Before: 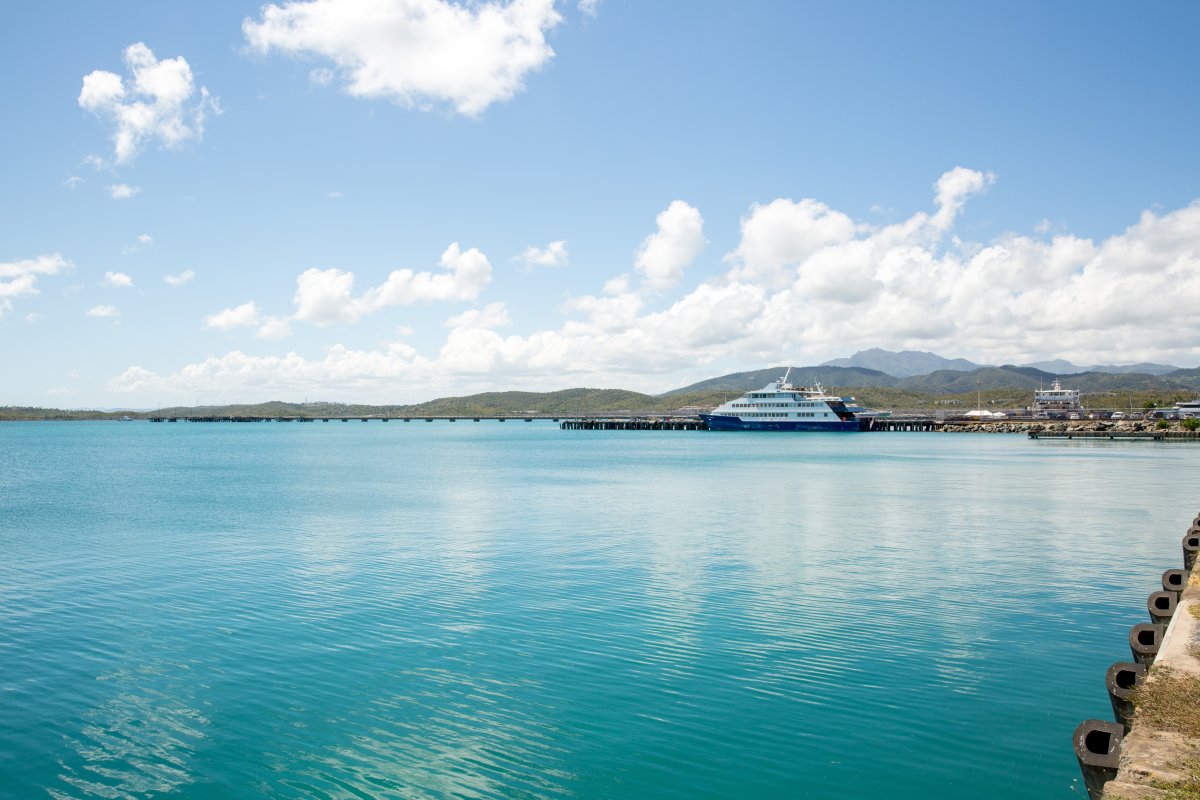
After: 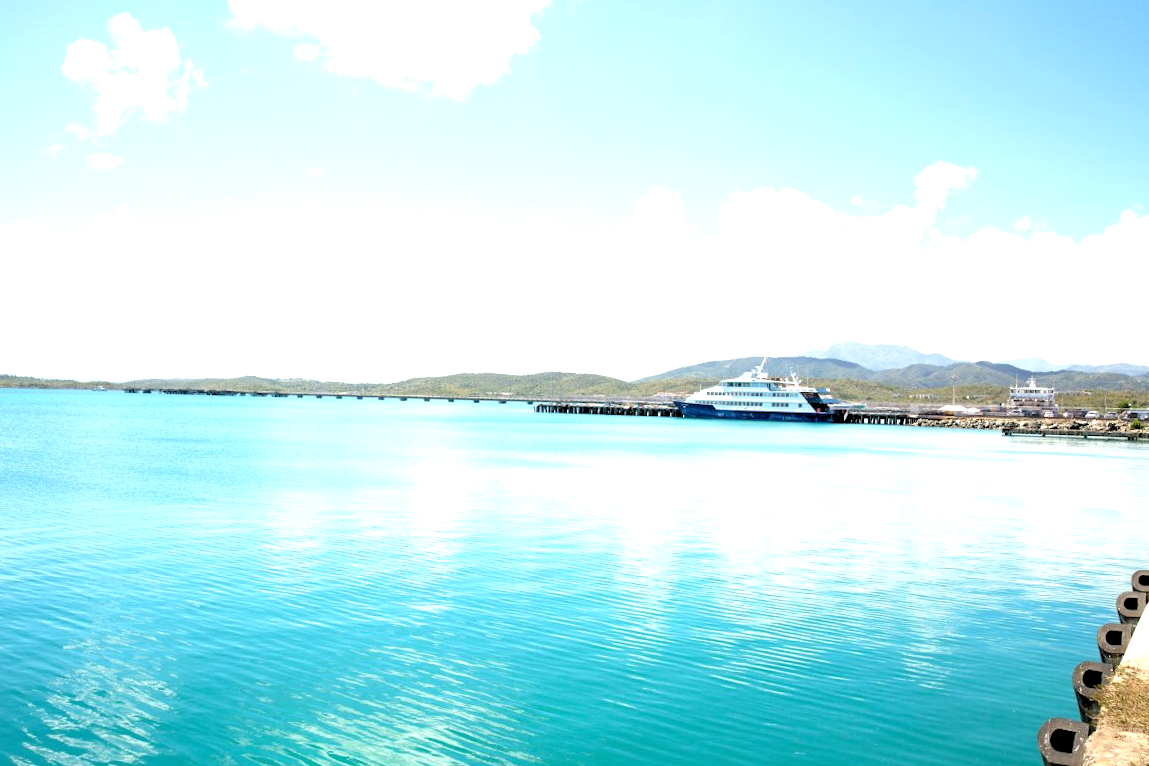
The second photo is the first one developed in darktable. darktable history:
exposure: exposure 0.921 EV, compensate highlight preservation false
rgb levels: levels [[0.013, 0.434, 0.89], [0, 0.5, 1], [0, 0.5, 1]]
crop and rotate: angle -1.69°
